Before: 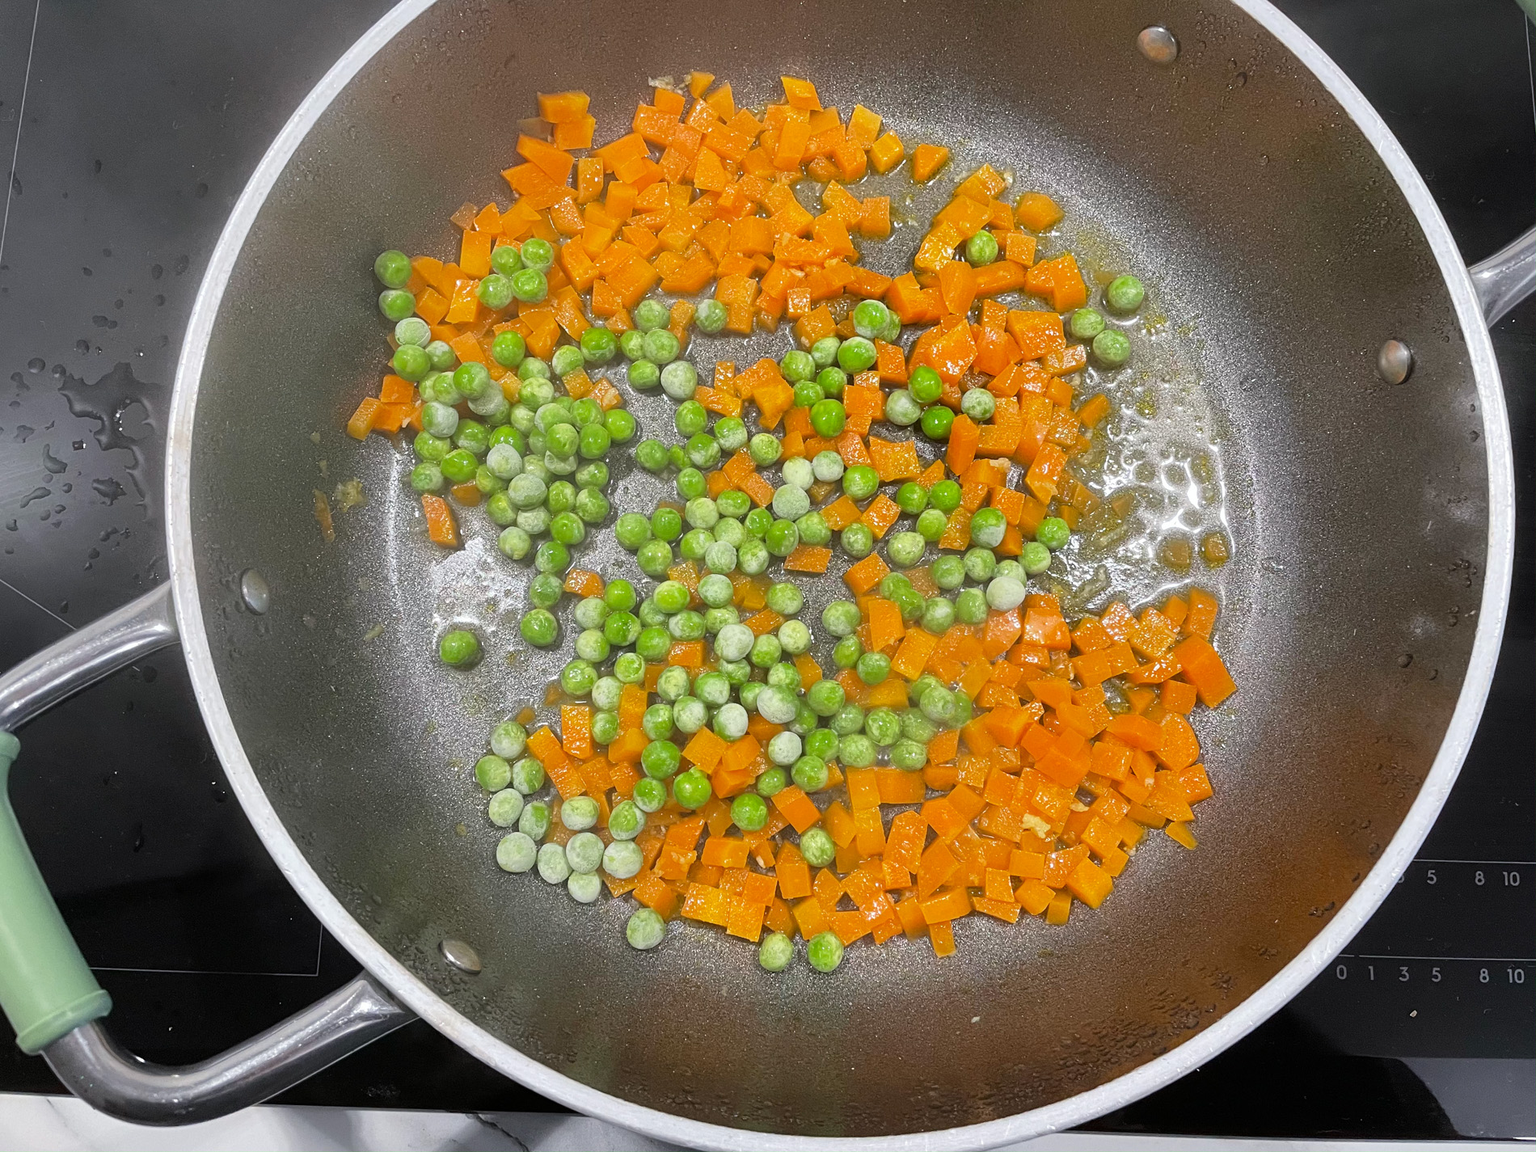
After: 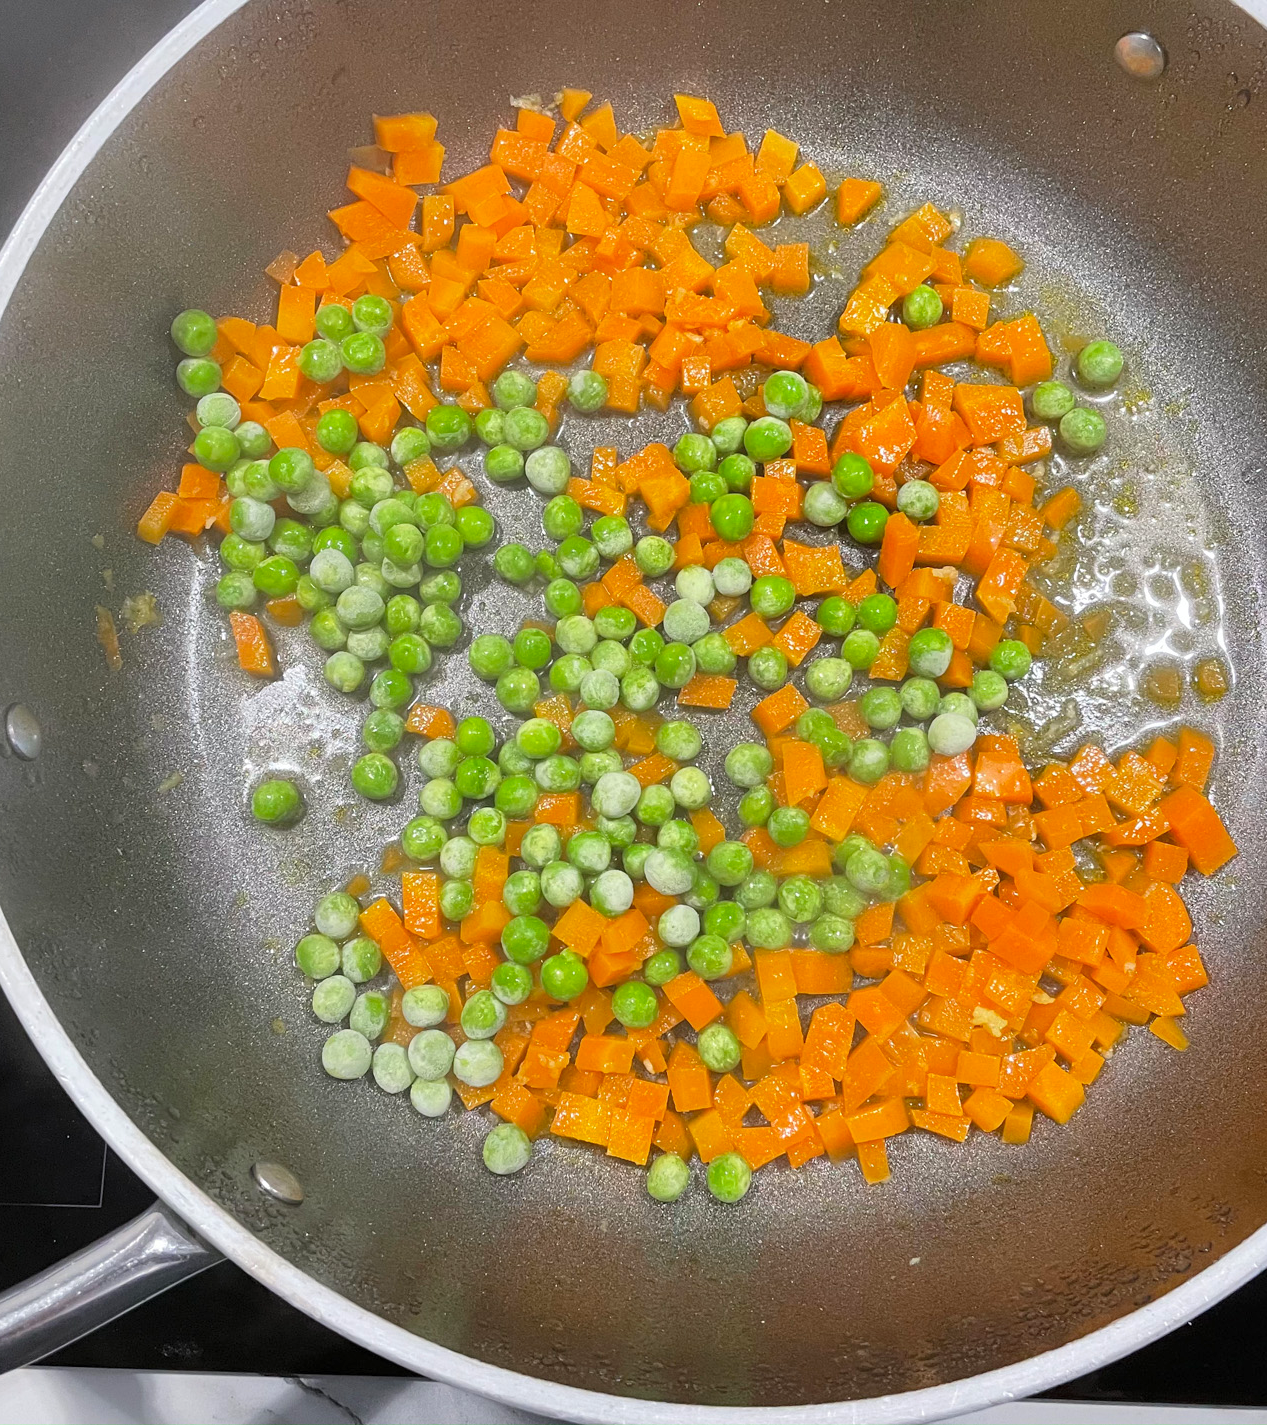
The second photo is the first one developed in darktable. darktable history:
crop: left 15.41%, right 17.859%
contrast brightness saturation: contrast 0.031, brightness 0.058, saturation 0.12
shadows and highlights: shadows 25.42, highlights -26.18
